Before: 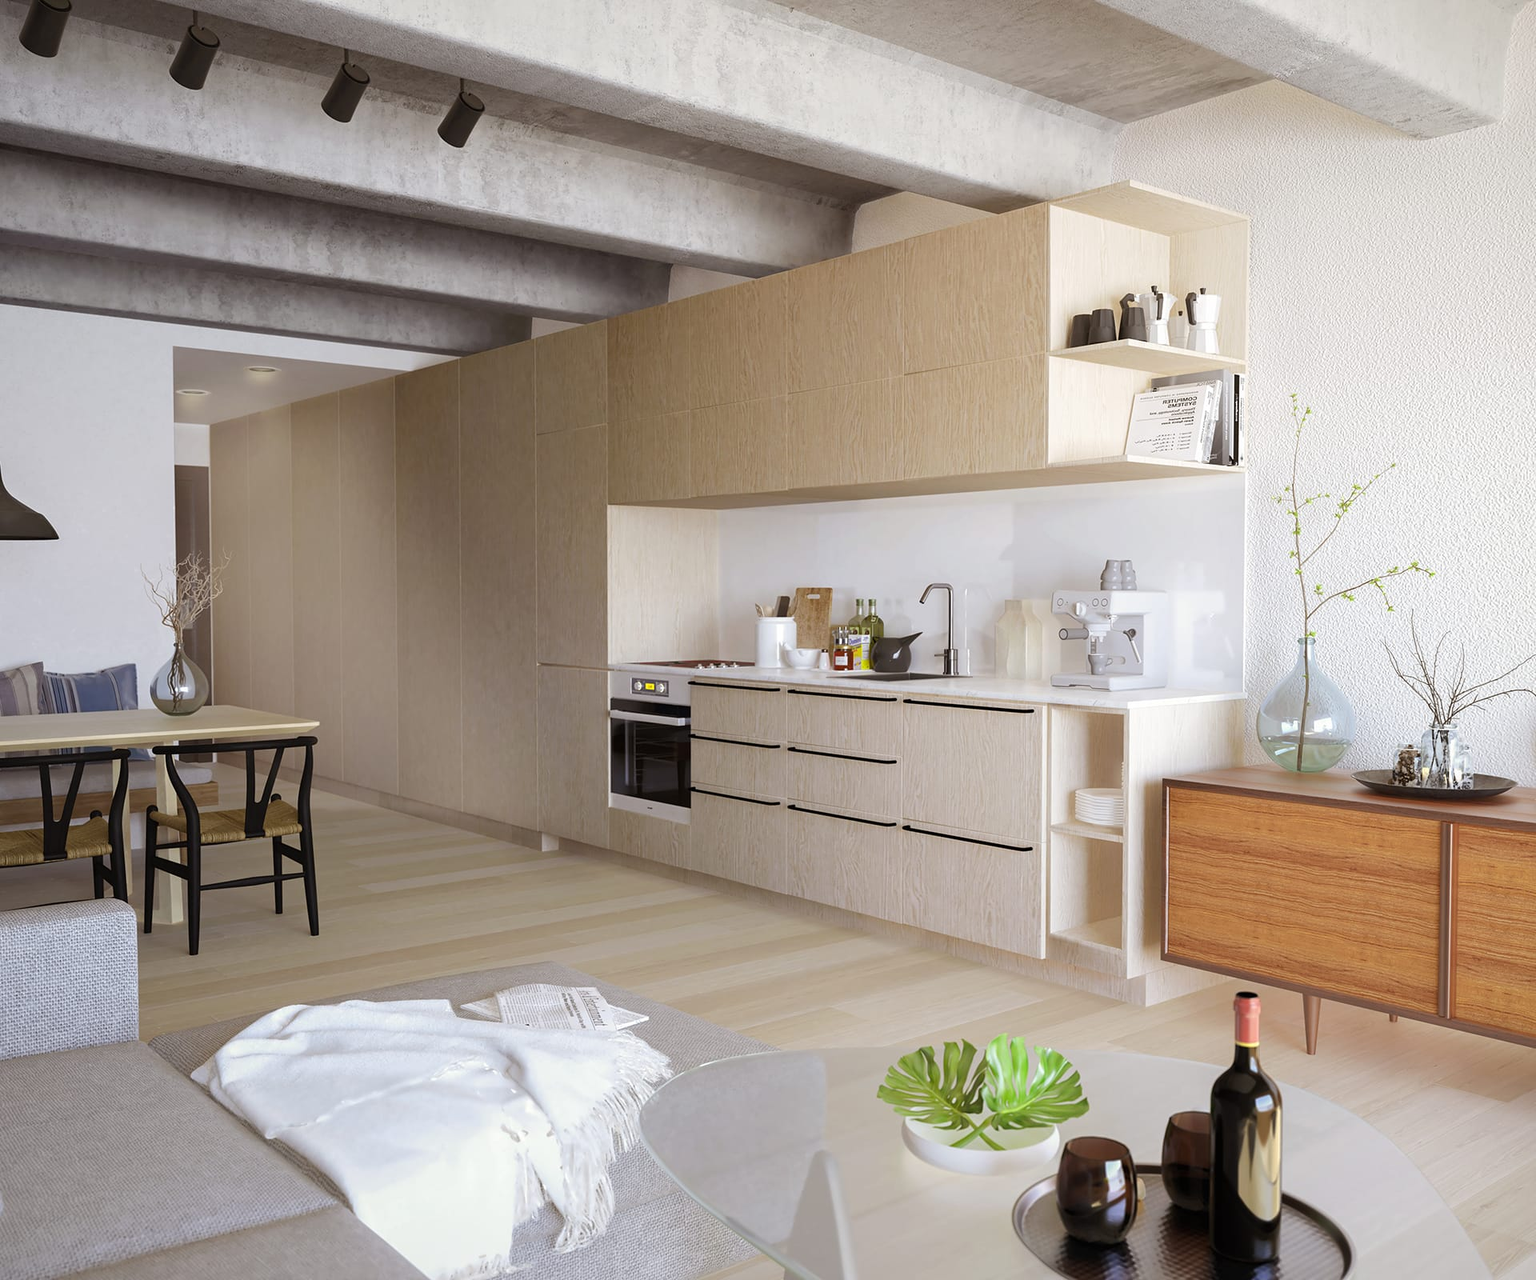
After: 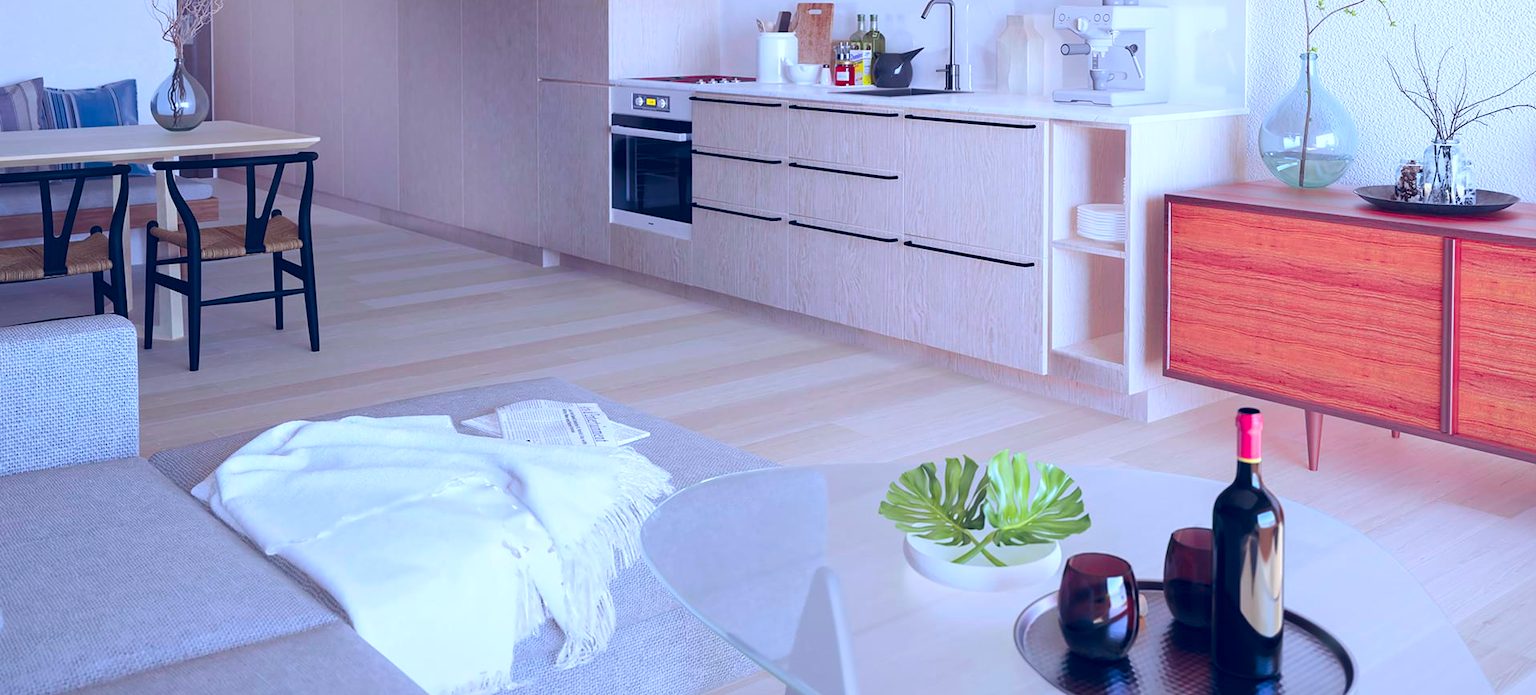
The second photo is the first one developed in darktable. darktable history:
tone curve: curves: ch1 [(0, 0) (0.108, 0.197) (0.5, 0.5) (0.681, 0.885) (1, 1)]; ch2 [(0, 0) (0.28, 0.151) (1, 1)], color space Lab, independent channels, preserve colors none
crop and rotate: top 45.706%, right 0.121%
contrast brightness saturation: contrast 0.099, brightness 0.039, saturation 0.085
color correction: highlights b* 3.05
